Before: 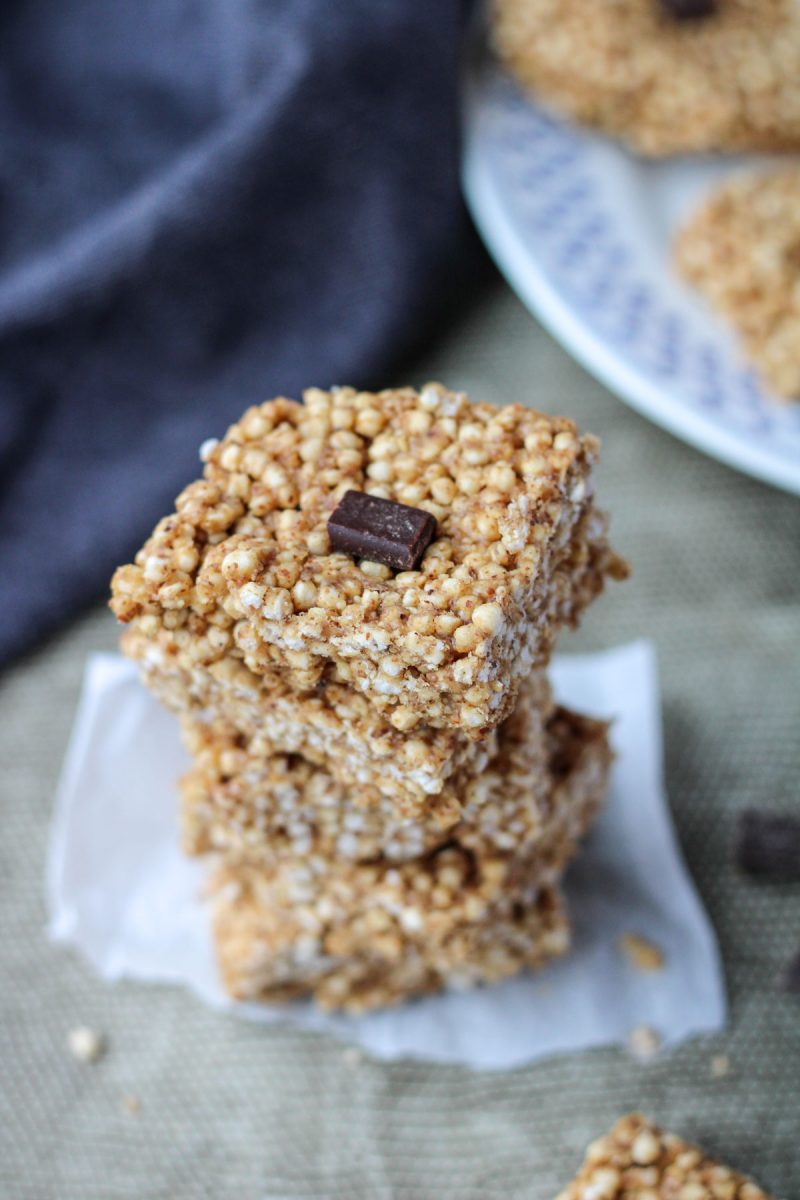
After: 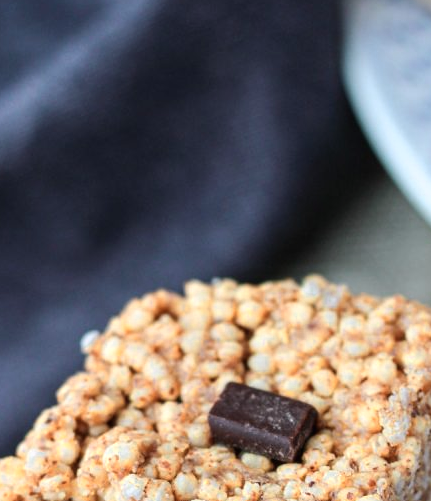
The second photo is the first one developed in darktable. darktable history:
crop: left 14.93%, top 9.051%, right 31.145%, bottom 49.142%
contrast brightness saturation: contrast -0.019, brightness -0.007, saturation 0.027
color zones: curves: ch0 [(0.018, 0.548) (0.224, 0.64) (0.425, 0.447) (0.675, 0.575) (0.732, 0.579)]; ch1 [(0.066, 0.487) (0.25, 0.5) (0.404, 0.43) (0.75, 0.421) (0.956, 0.421)]; ch2 [(0.044, 0.561) (0.215, 0.465) (0.399, 0.544) (0.465, 0.548) (0.614, 0.447) (0.724, 0.43) (0.882, 0.623) (0.956, 0.632)]
